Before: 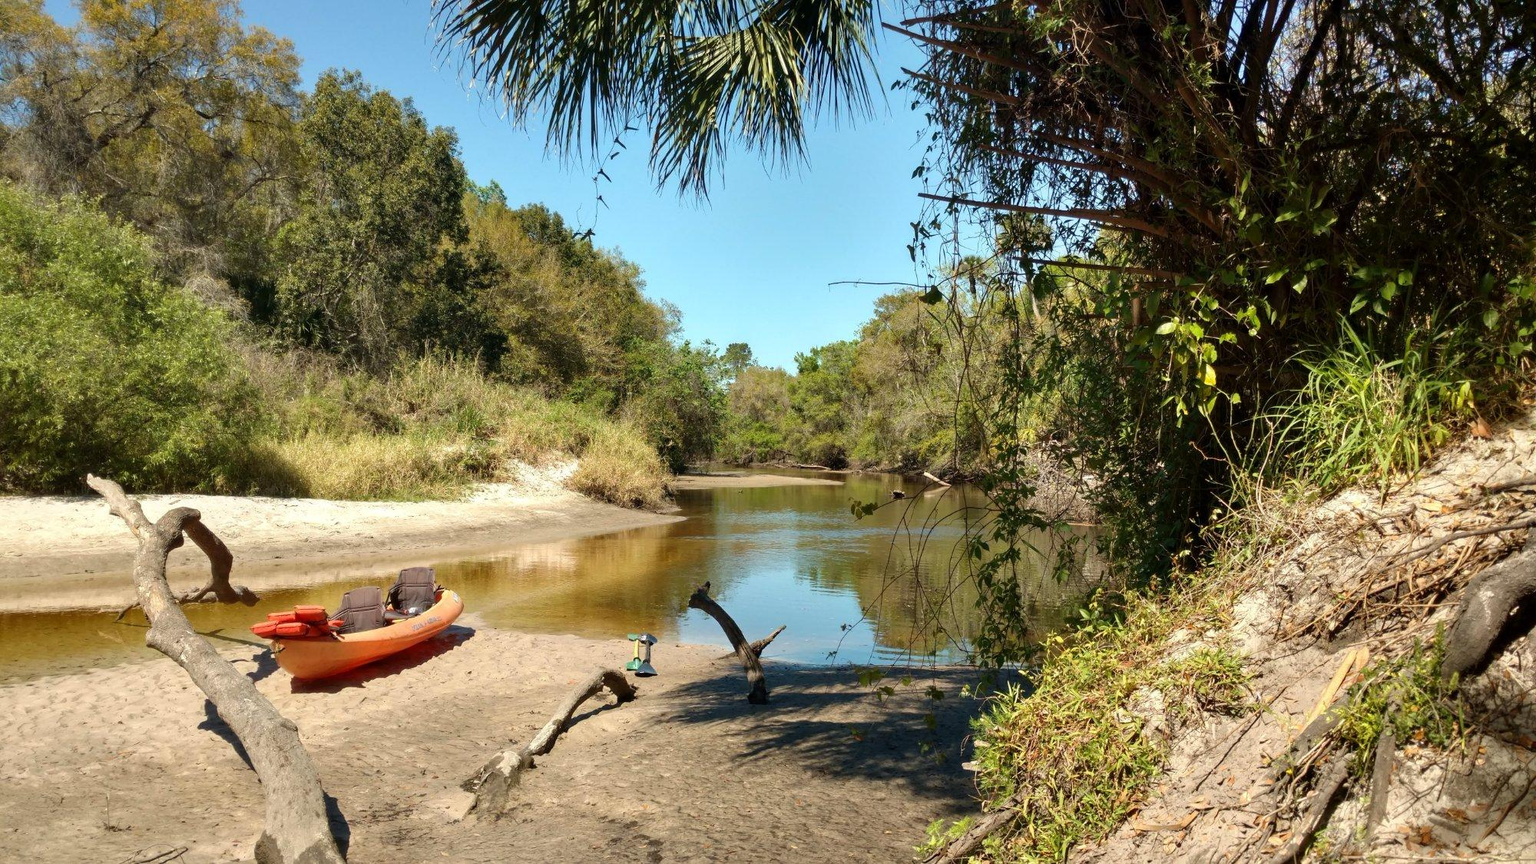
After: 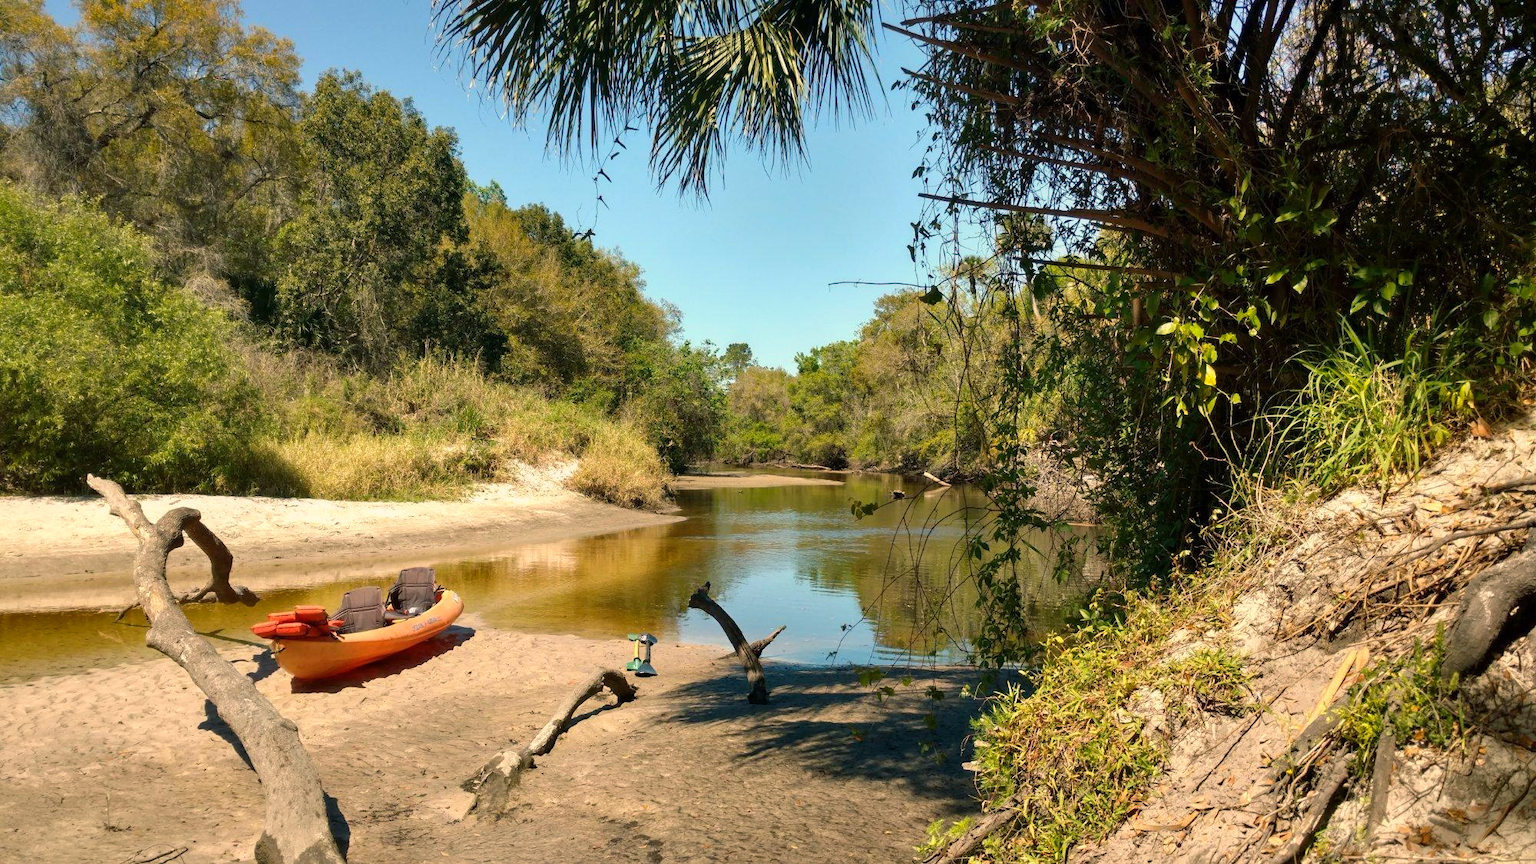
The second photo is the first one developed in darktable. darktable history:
color balance rgb: shadows lift › luminance -7.82%, shadows lift › chroma 2.091%, shadows lift › hue 162.32°, highlights gain › chroma 3.047%, highlights gain › hue 60°, white fulcrum 0.981 EV, perceptual saturation grading › global saturation 2.884%, global vibrance 20%
